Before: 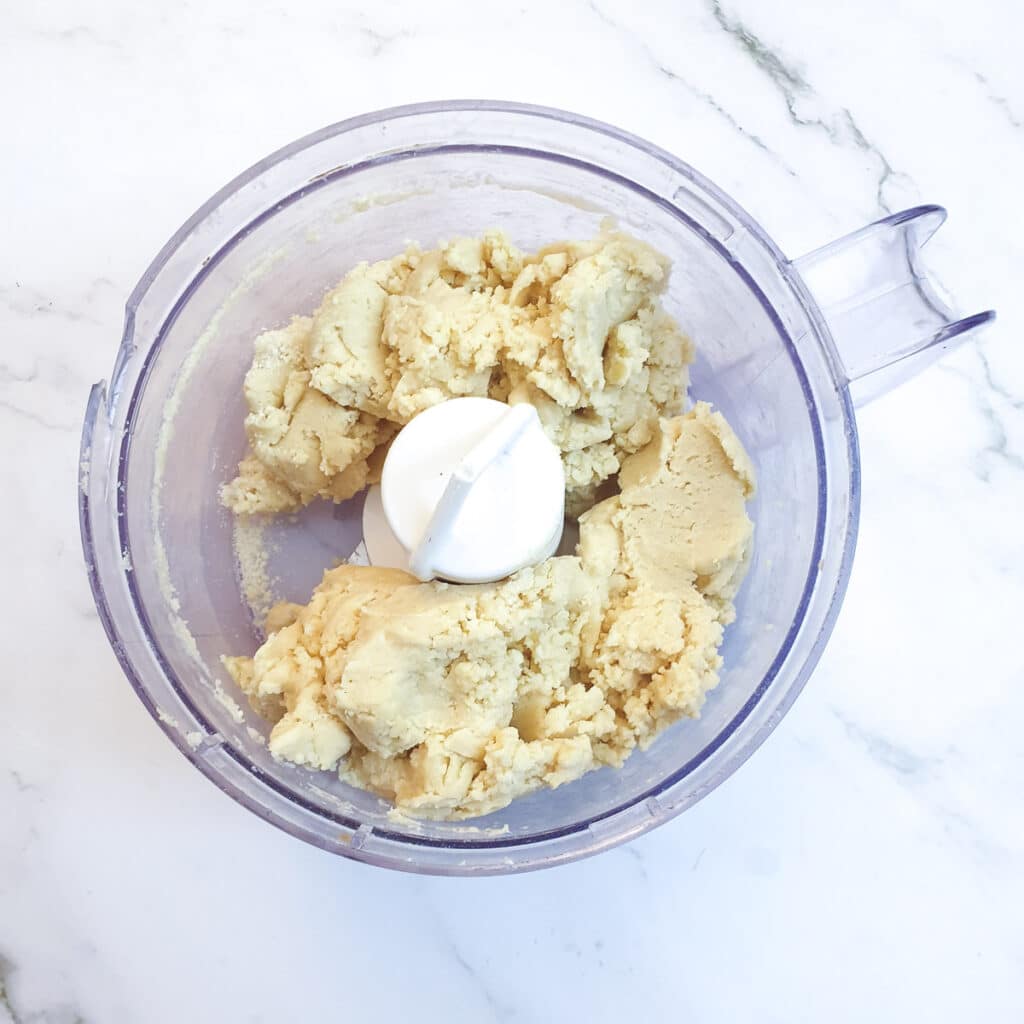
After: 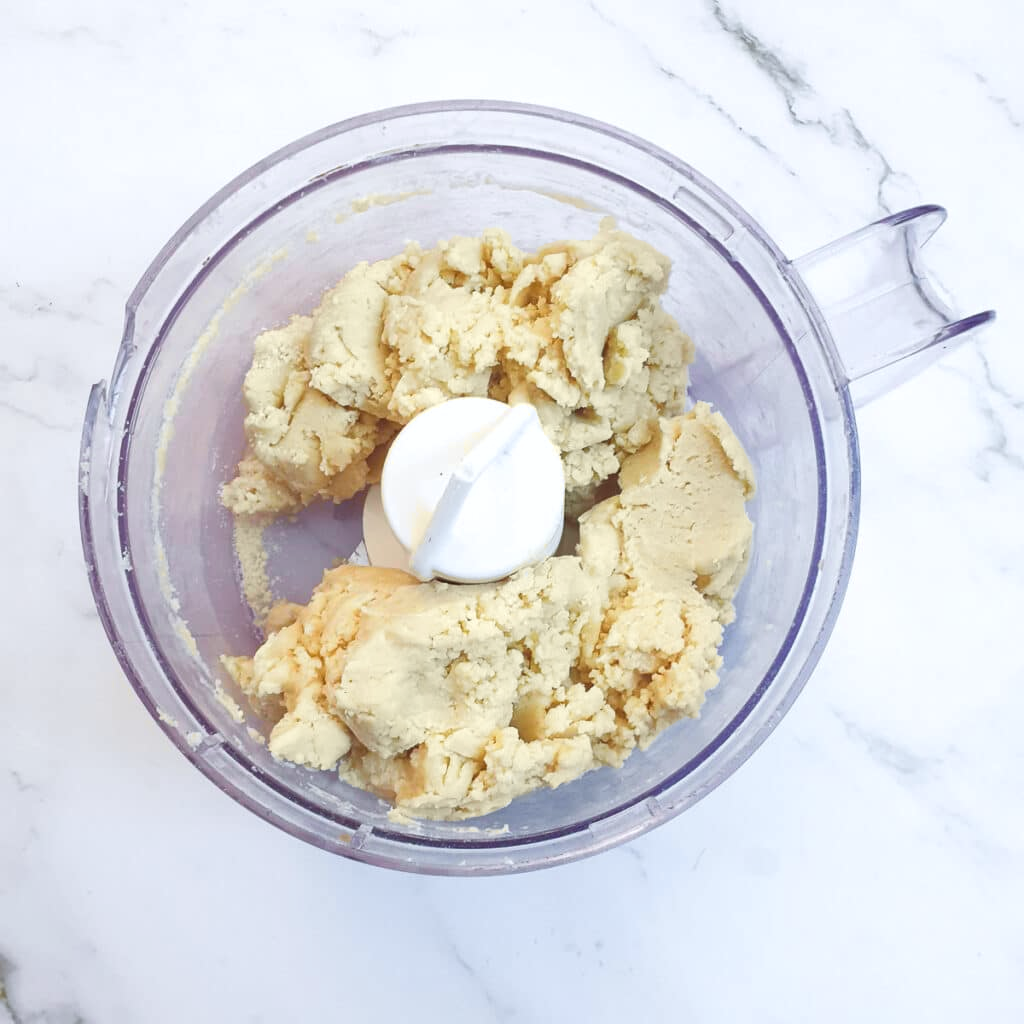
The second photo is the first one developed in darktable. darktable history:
tone curve: curves: ch0 [(0, 0) (0.15, 0.17) (0.452, 0.437) (0.611, 0.588) (0.751, 0.749) (1, 1)]; ch1 [(0, 0) (0.325, 0.327) (0.412, 0.45) (0.453, 0.484) (0.5, 0.499) (0.541, 0.55) (0.617, 0.612) (0.695, 0.697) (1, 1)]; ch2 [(0, 0) (0.386, 0.397) (0.452, 0.459) (0.505, 0.498) (0.524, 0.547) (0.574, 0.566) (0.633, 0.641) (1, 1)], color space Lab, independent channels, preserve colors none
